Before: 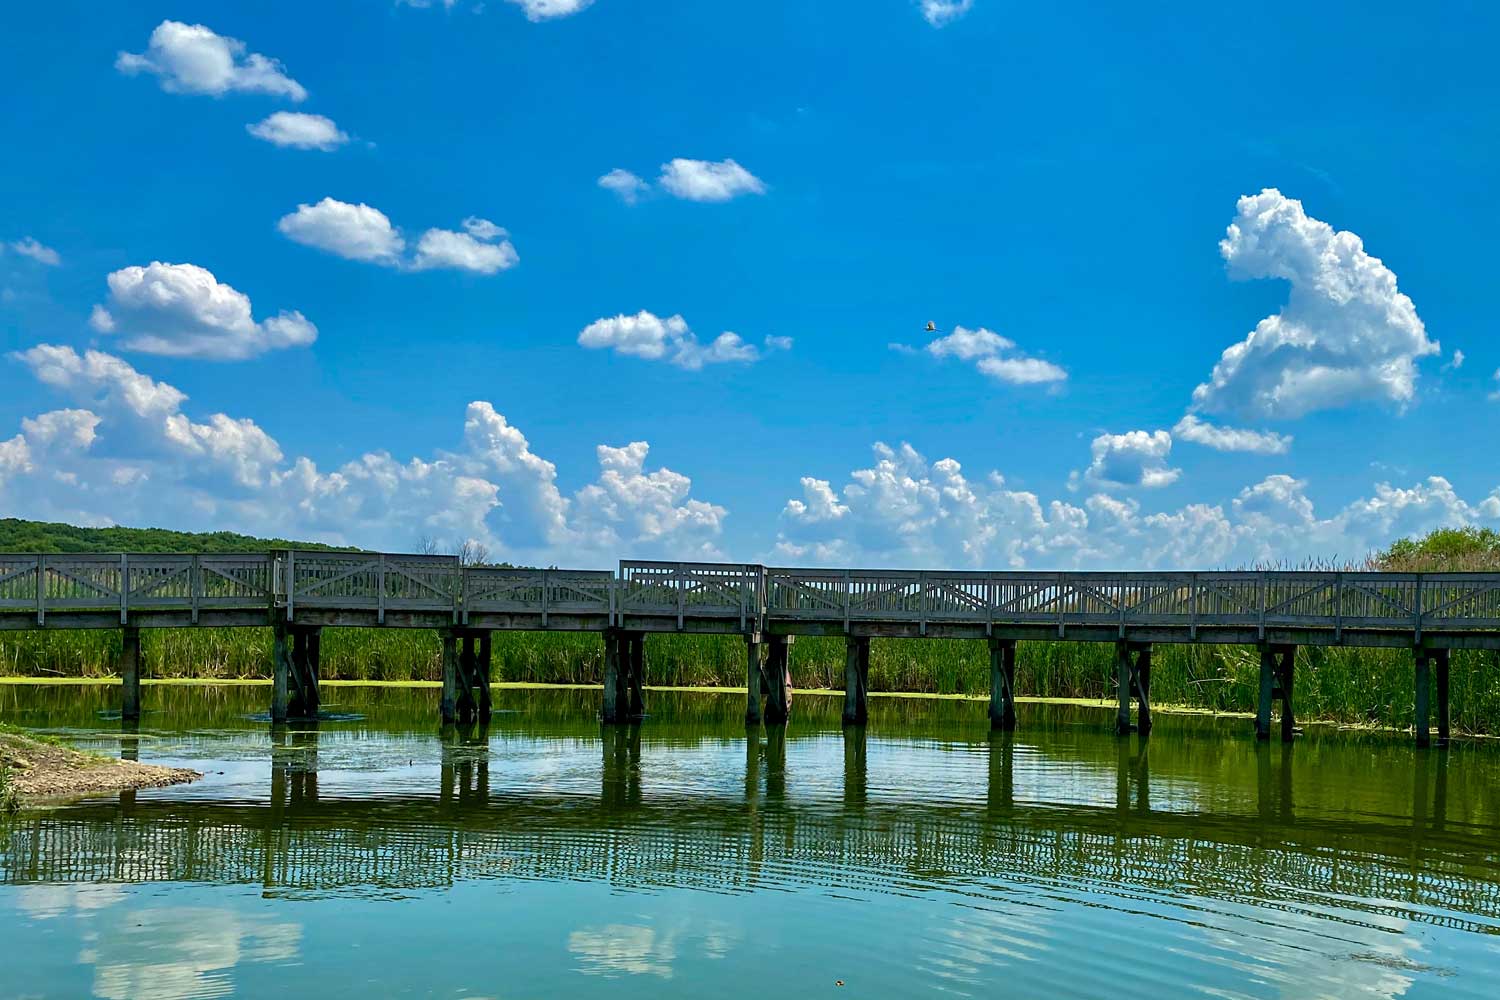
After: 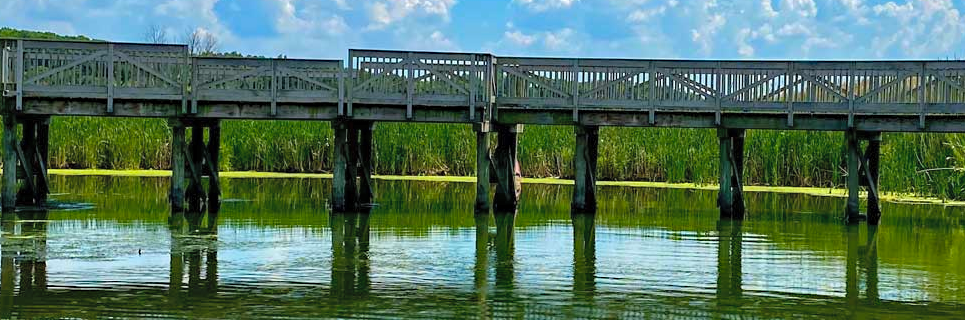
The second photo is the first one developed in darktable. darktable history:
contrast brightness saturation: brightness 0.15
crop: left 18.091%, top 51.13%, right 17.525%, bottom 16.85%
tone equalizer: on, module defaults
color balance: output saturation 110%
haze removal: compatibility mode true, adaptive false
